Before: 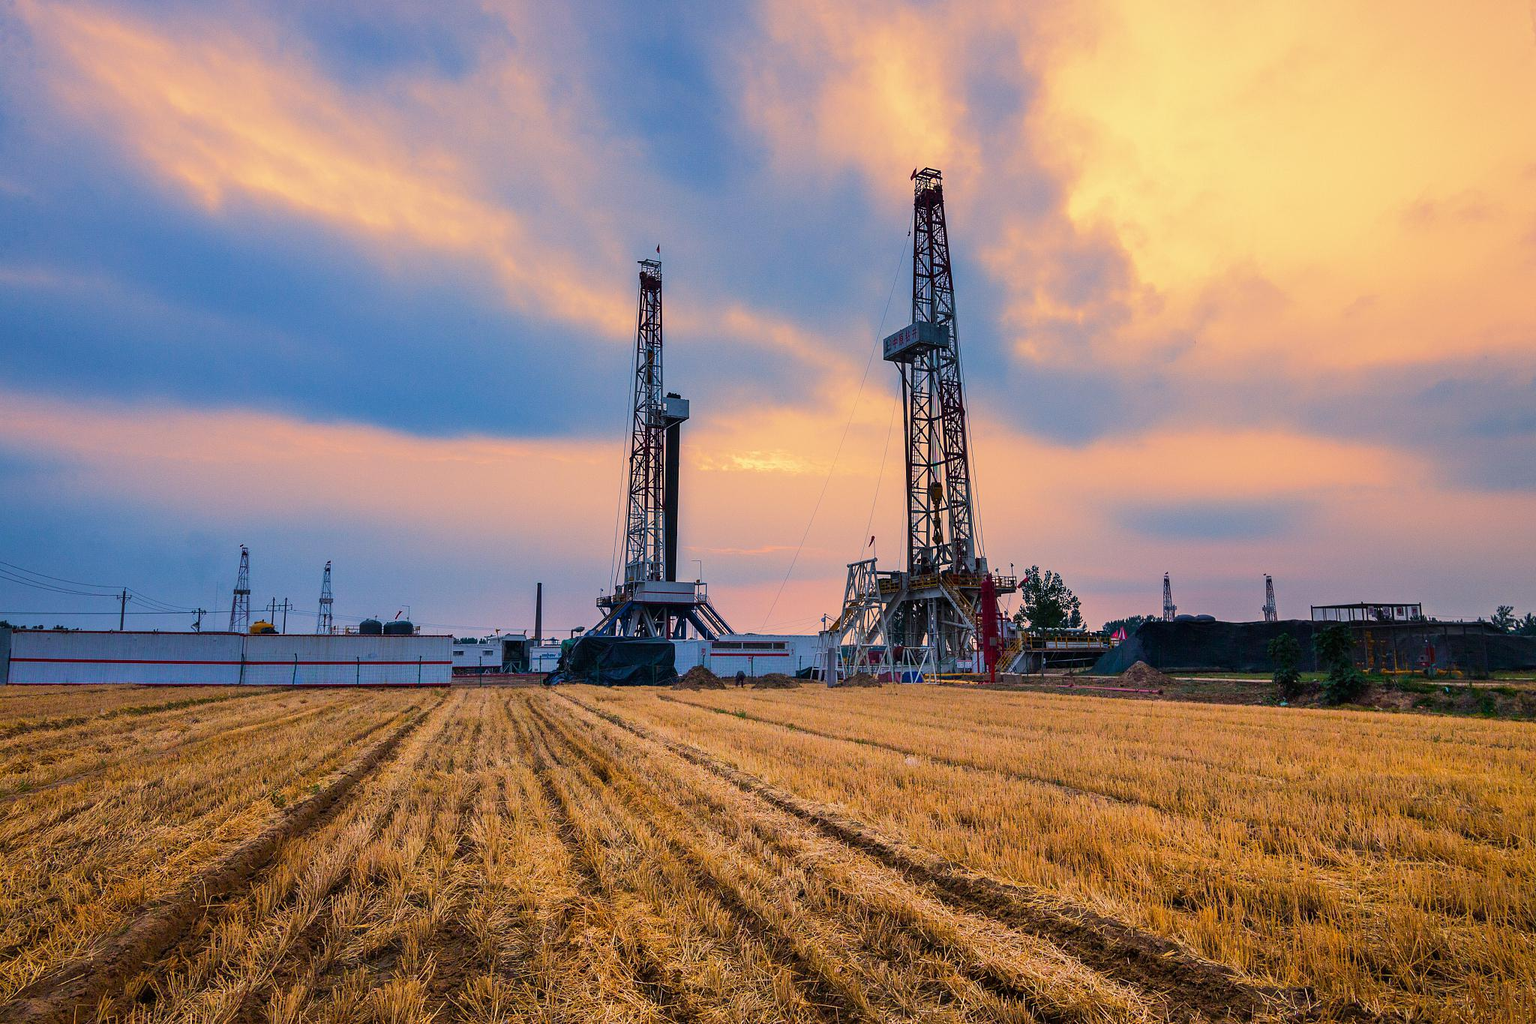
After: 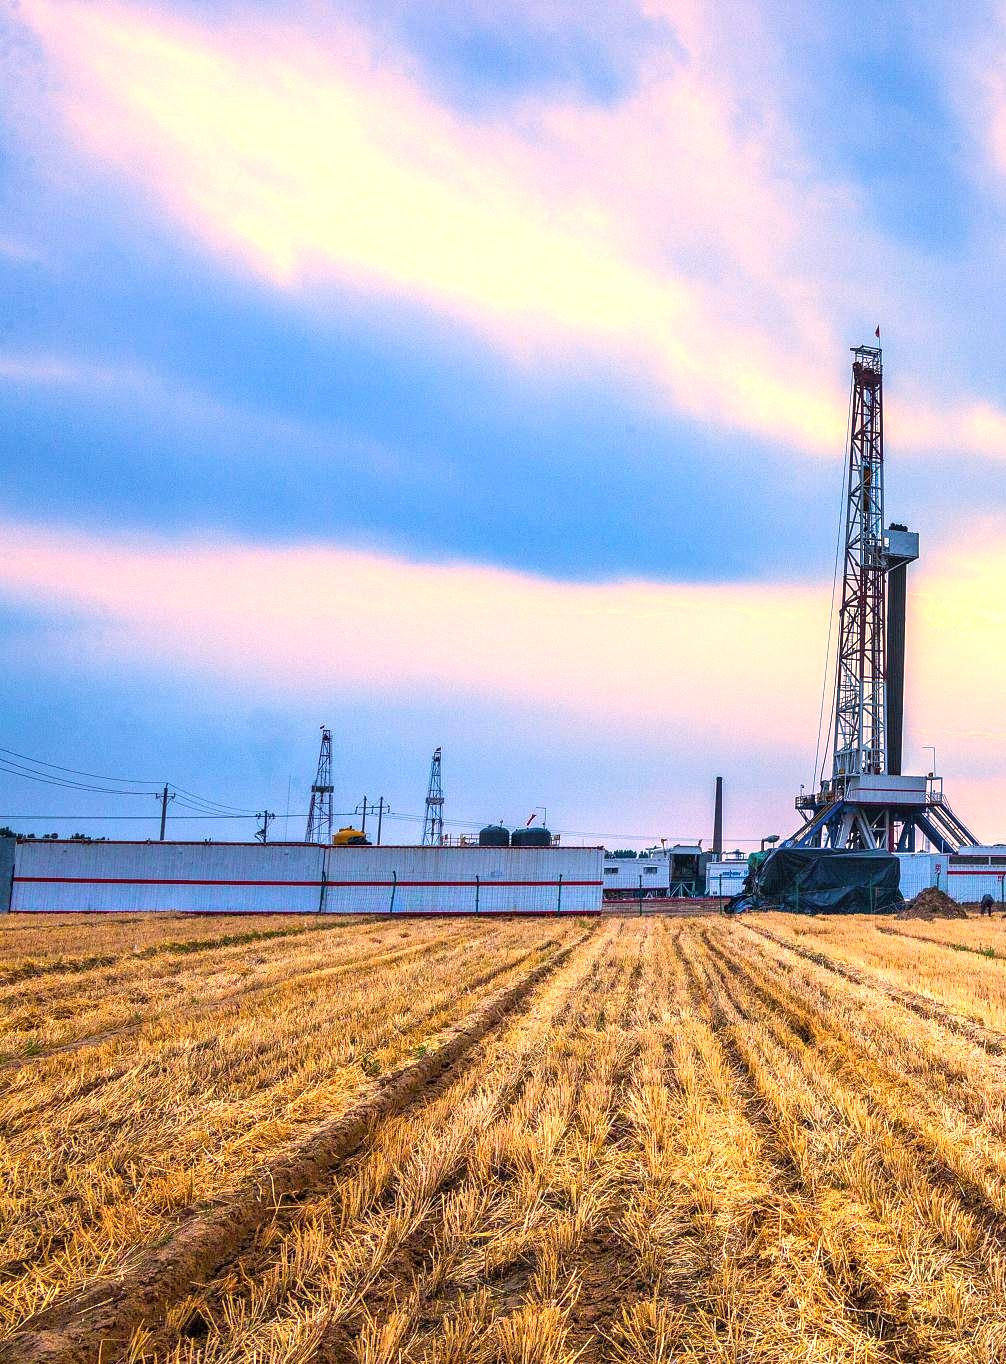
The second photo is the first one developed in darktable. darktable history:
crop and rotate: left 0%, top 0%, right 50.845%
local contrast: on, module defaults
exposure: black level correction 0, exposure 1.125 EV, compensate exposure bias true, compensate highlight preservation false
